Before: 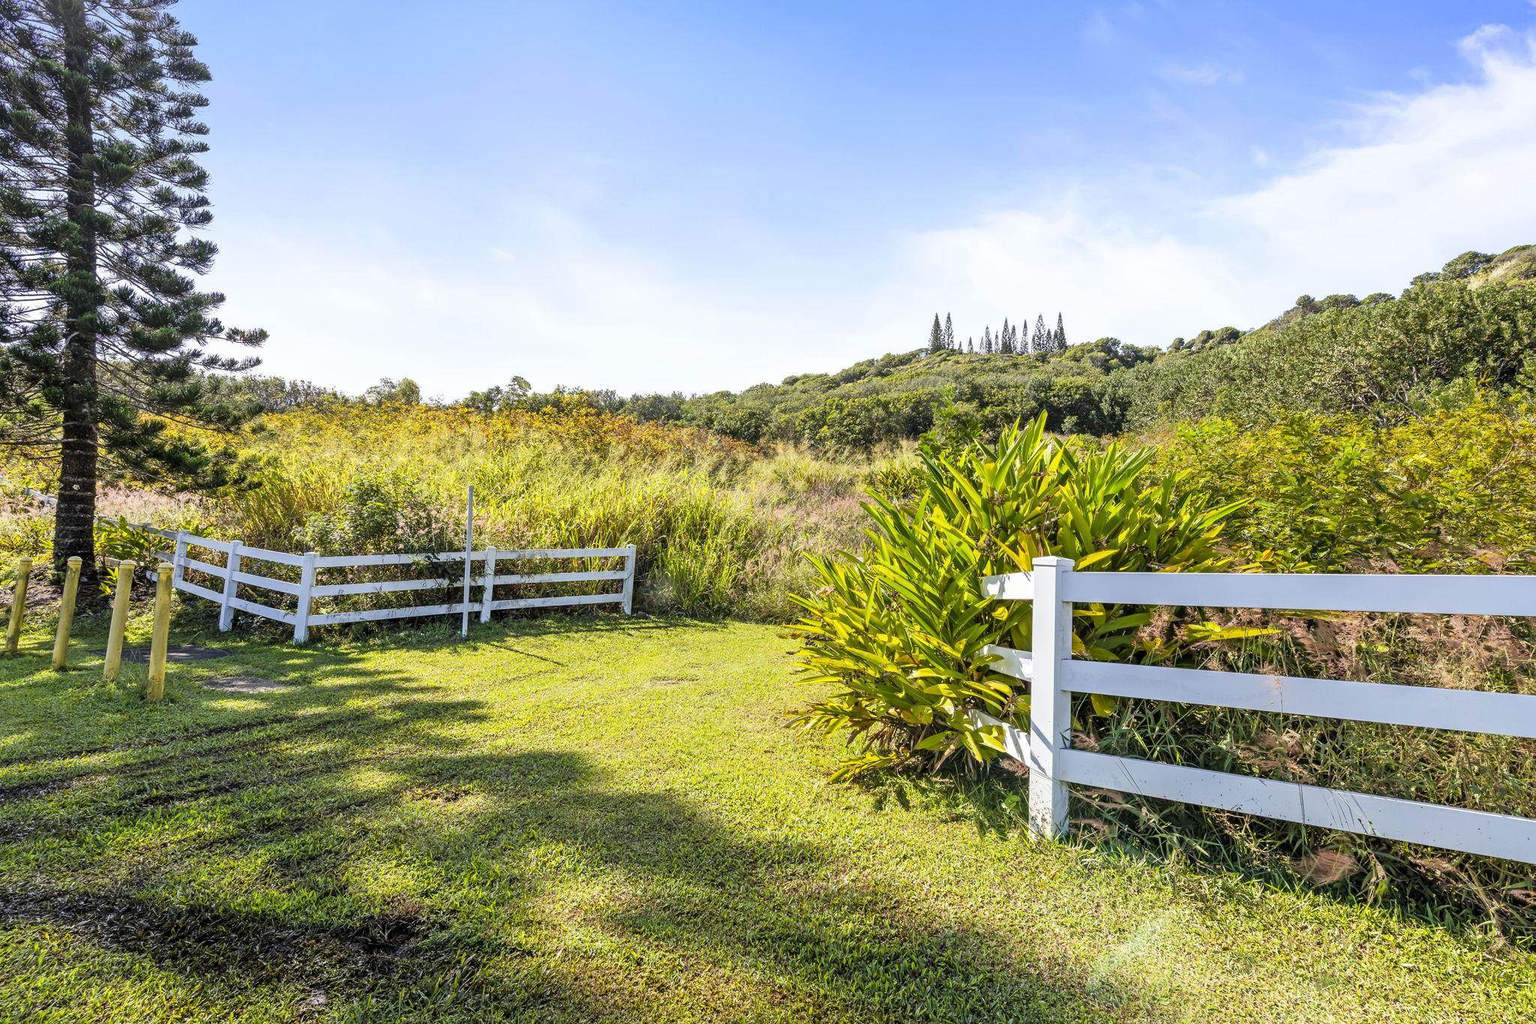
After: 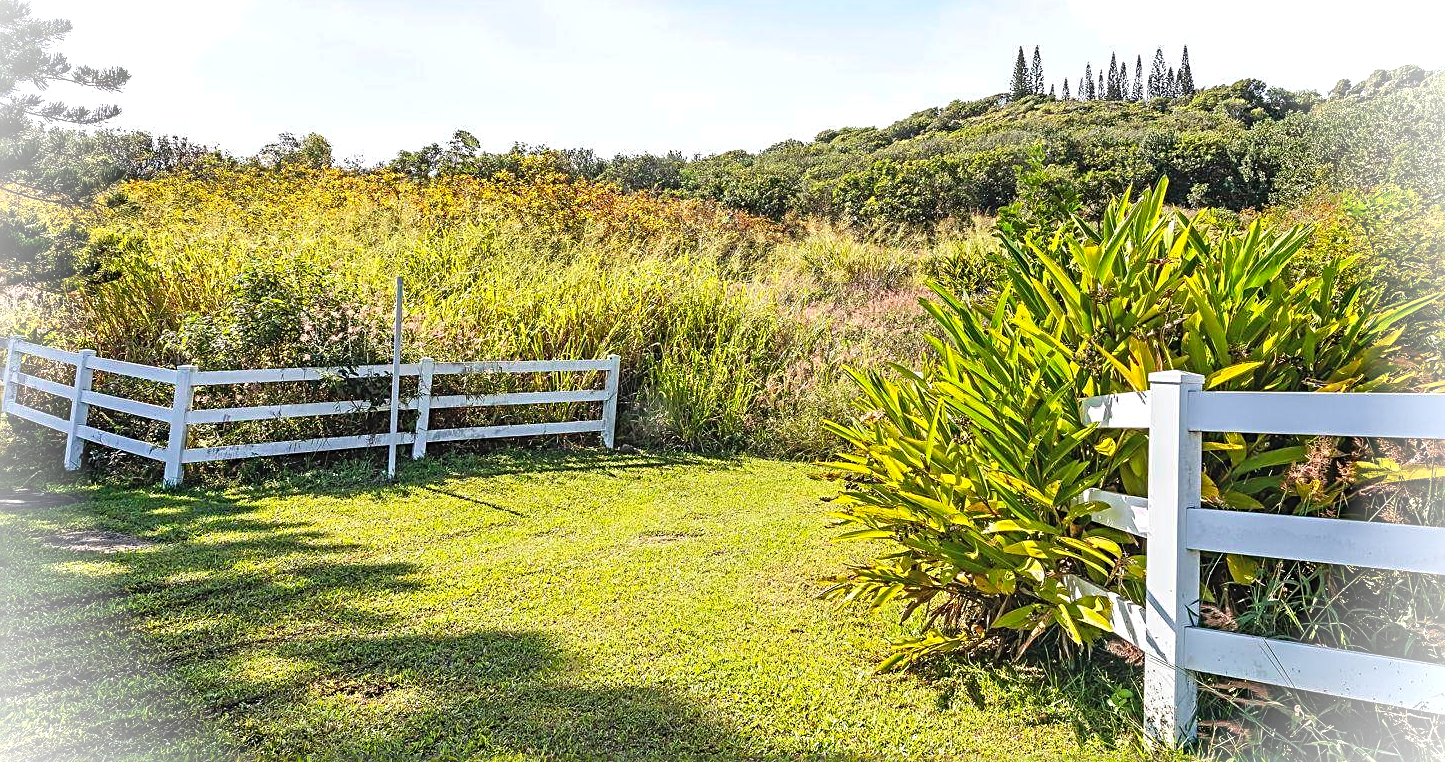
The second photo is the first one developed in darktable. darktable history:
exposure: black level correction -0.008, exposure 0.07 EV, compensate highlight preservation false
base curve: curves: ch0 [(0, 0) (0.472, 0.455) (1, 1)], preserve colors none
crop: left 11.147%, top 27.198%, right 18.28%, bottom 16.969%
sharpen: radius 2.532, amount 0.617
vignetting: fall-off start 88.66%, fall-off radius 43.13%, brightness 0.985, saturation -0.493, width/height ratio 1.161, unbound false
